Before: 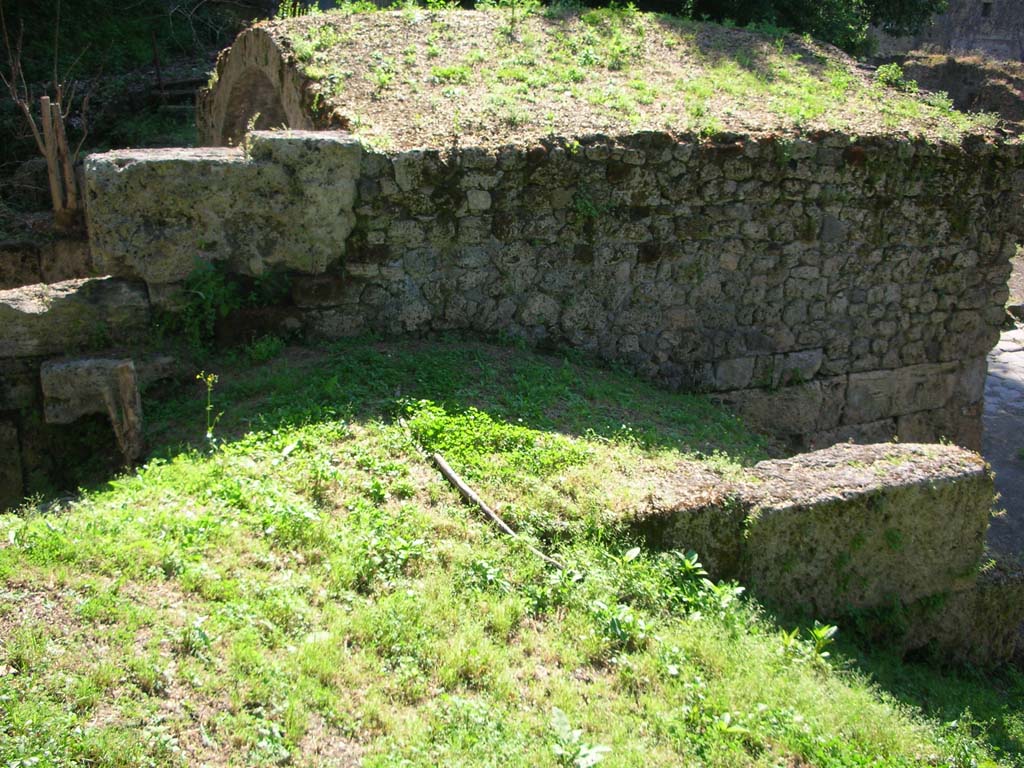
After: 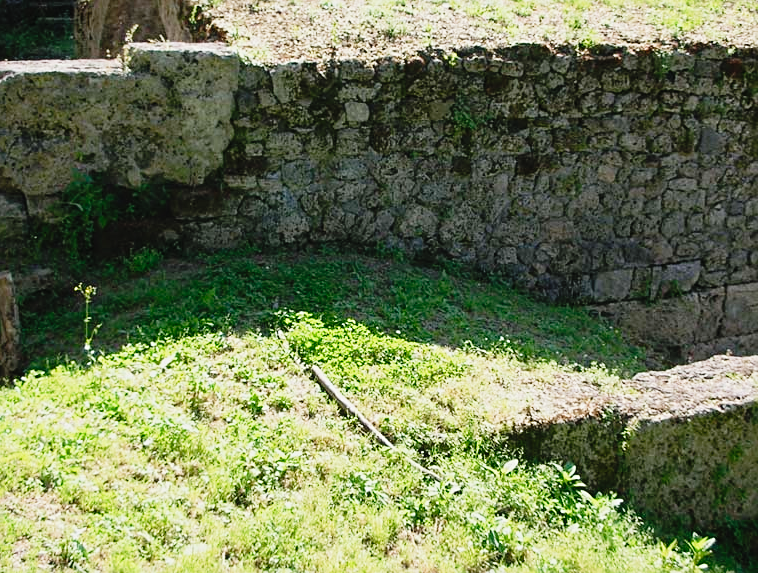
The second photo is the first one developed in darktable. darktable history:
tone curve: curves: ch0 [(0, 0.022) (0.114, 0.088) (0.282, 0.316) (0.446, 0.511) (0.613, 0.693) (0.786, 0.843) (0.999, 0.949)]; ch1 [(0, 0) (0.395, 0.343) (0.463, 0.427) (0.486, 0.474) (0.503, 0.5) (0.535, 0.522) (0.555, 0.566) (0.594, 0.614) (0.755, 0.793) (1, 1)]; ch2 [(0, 0) (0.369, 0.388) (0.449, 0.431) (0.501, 0.5) (0.528, 0.517) (0.561, 0.59) (0.612, 0.646) (0.697, 0.721) (1, 1)], preserve colors none
crop and rotate: left 11.963%, top 11.475%, right 13.994%, bottom 13.831%
sharpen: amount 0.494
